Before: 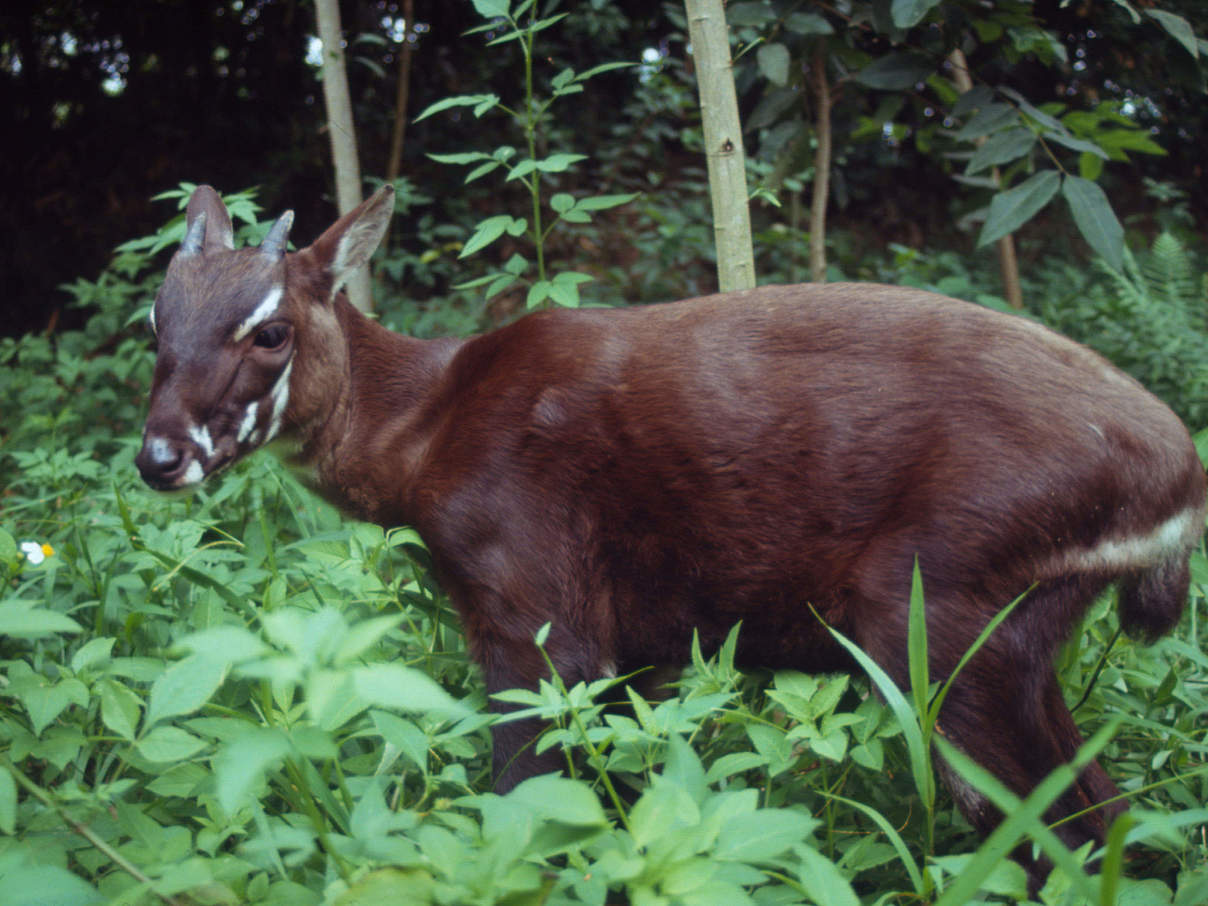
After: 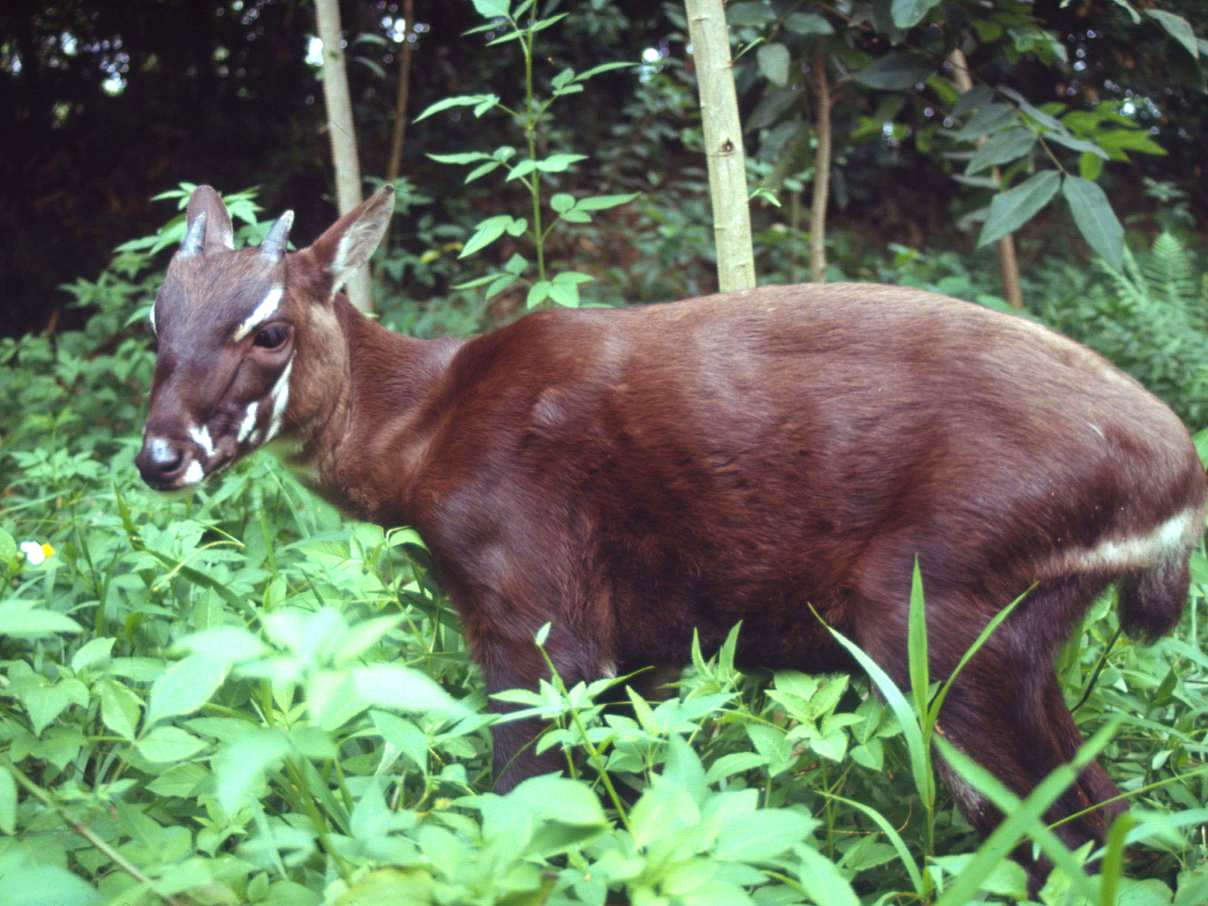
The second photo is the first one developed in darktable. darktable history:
exposure: black level correction -0.001, exposure 0.904 EV, compensate exposure bias true, compensate highlight preservation false
